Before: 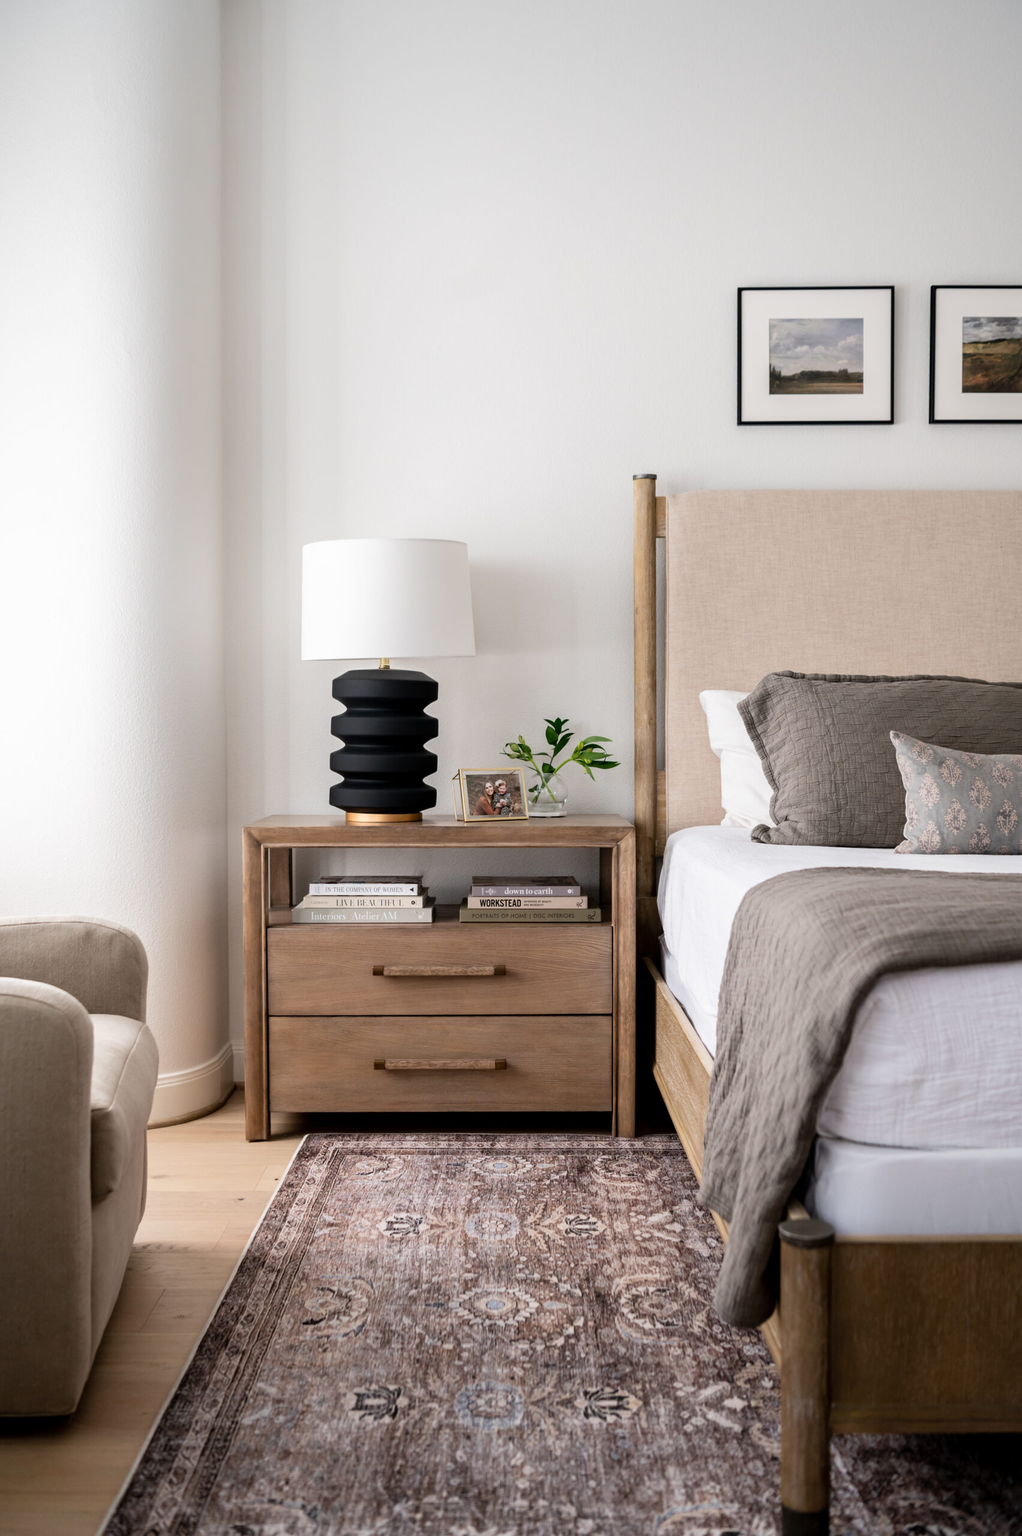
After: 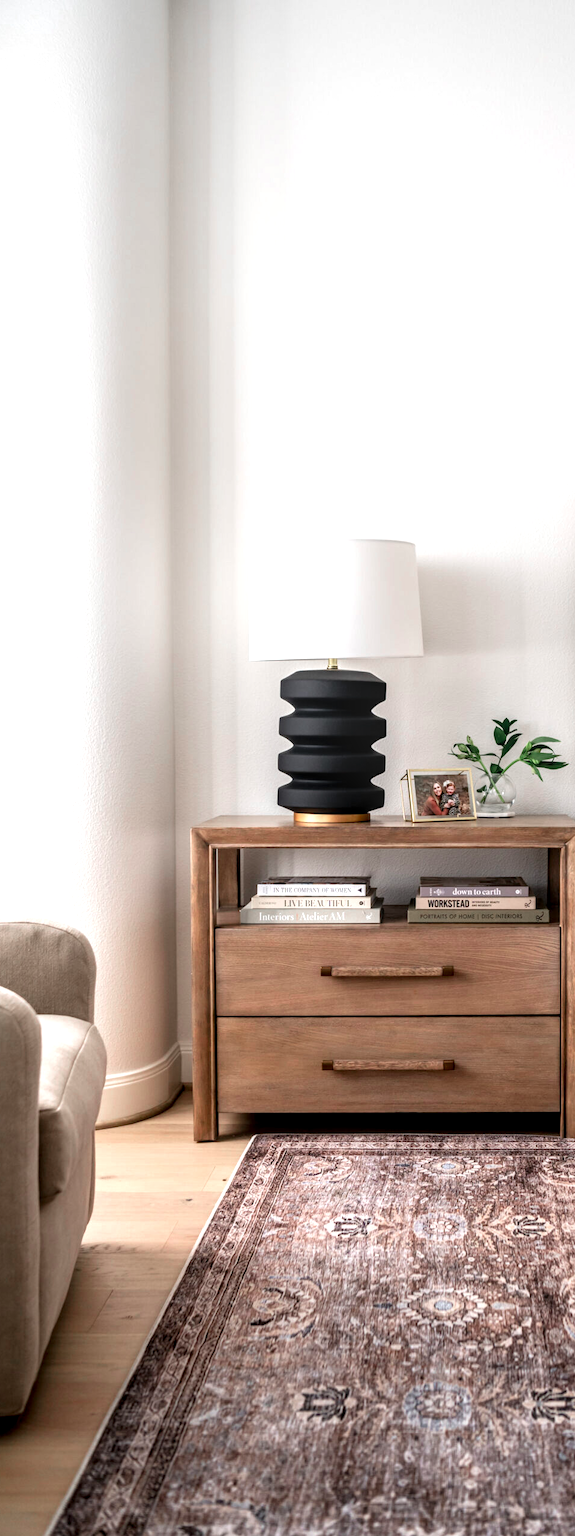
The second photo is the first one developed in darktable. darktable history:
base curve: curves: ch0 [(0, 0) (0.303, 0.277) (1, 1)]
exposure: black level correction 0, exposure 0.5 EV, compensate exposure bias true, compensate highlight preservation false
crop: left 5.114%, right 38.589%
color zones: curves: ch0 [(0, 0.466) (0.128, 0.466) (0.25, 0.5) (0.375, 0.456) (0.5, 0.5) (0.625, 0.5) (0.737, 0.652) (0.875, 0.5)]; ch1 [(0, 0.603) (0.125, 0.618) (0.261, 0.348) (0.372, 0.353) (0.497, 0.363) (0.611, 0.45) (0.731, 0.427) (0.875, 0.518) (0.998, 0.652)]; ch2 [(0, 0.559) (0.125, 0.451) (0.253, 0.564) (0.37, 0.578) (0.5, 0.466) (0.625, 0.471) (0.731, 0.471) (0.88, 0.485)]
local contrast: detail 130%
